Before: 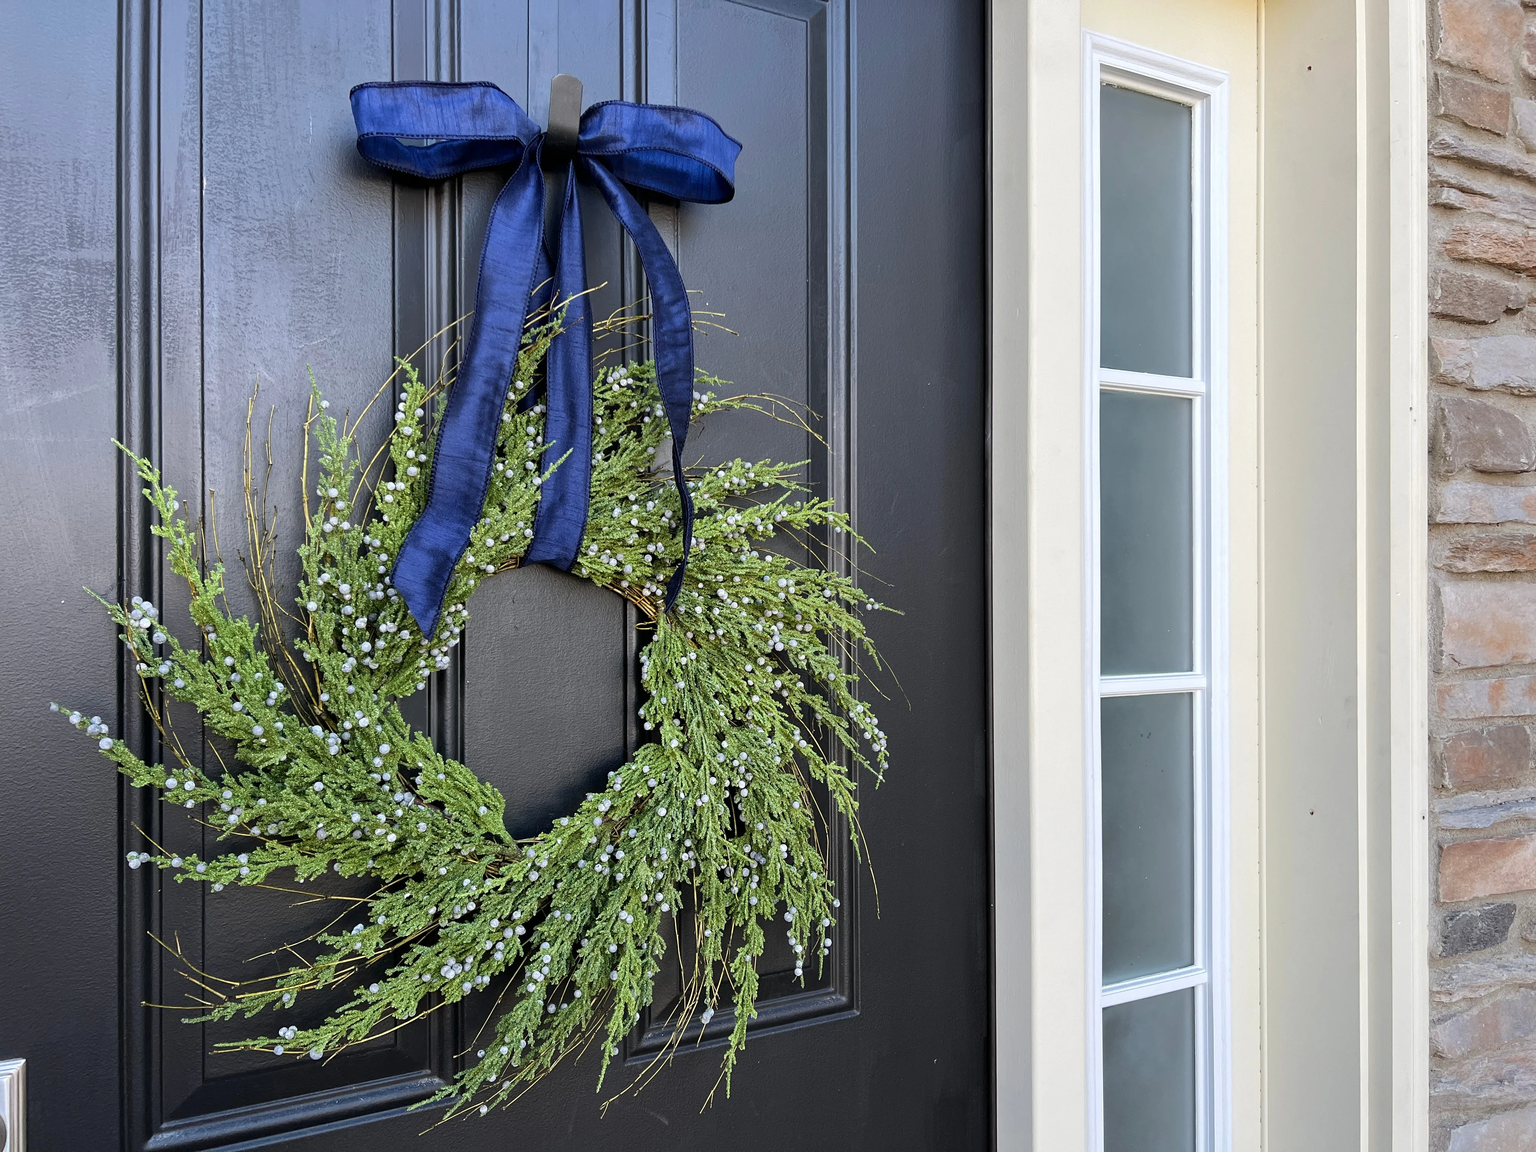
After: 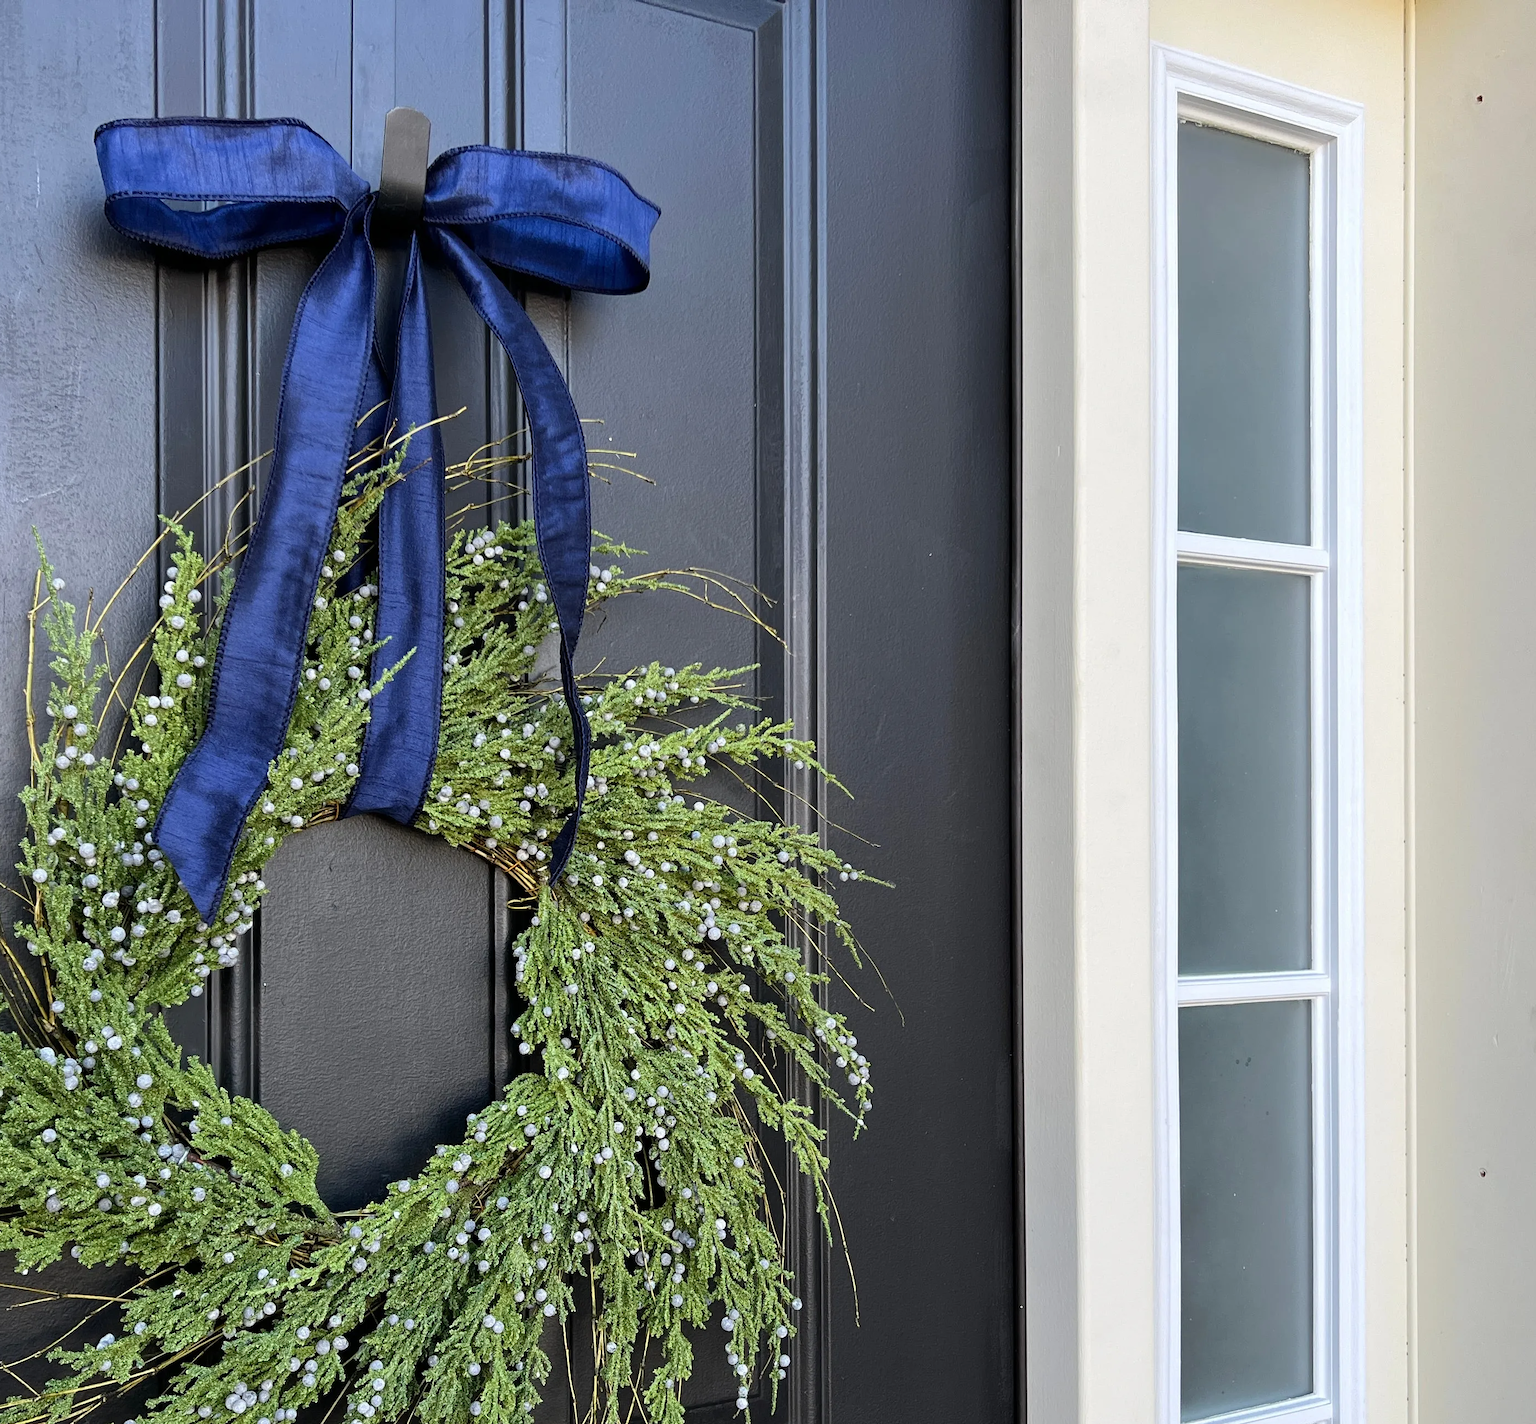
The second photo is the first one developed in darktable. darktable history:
crop: left 18.538%, right 12.169%, bottom 14.318%
